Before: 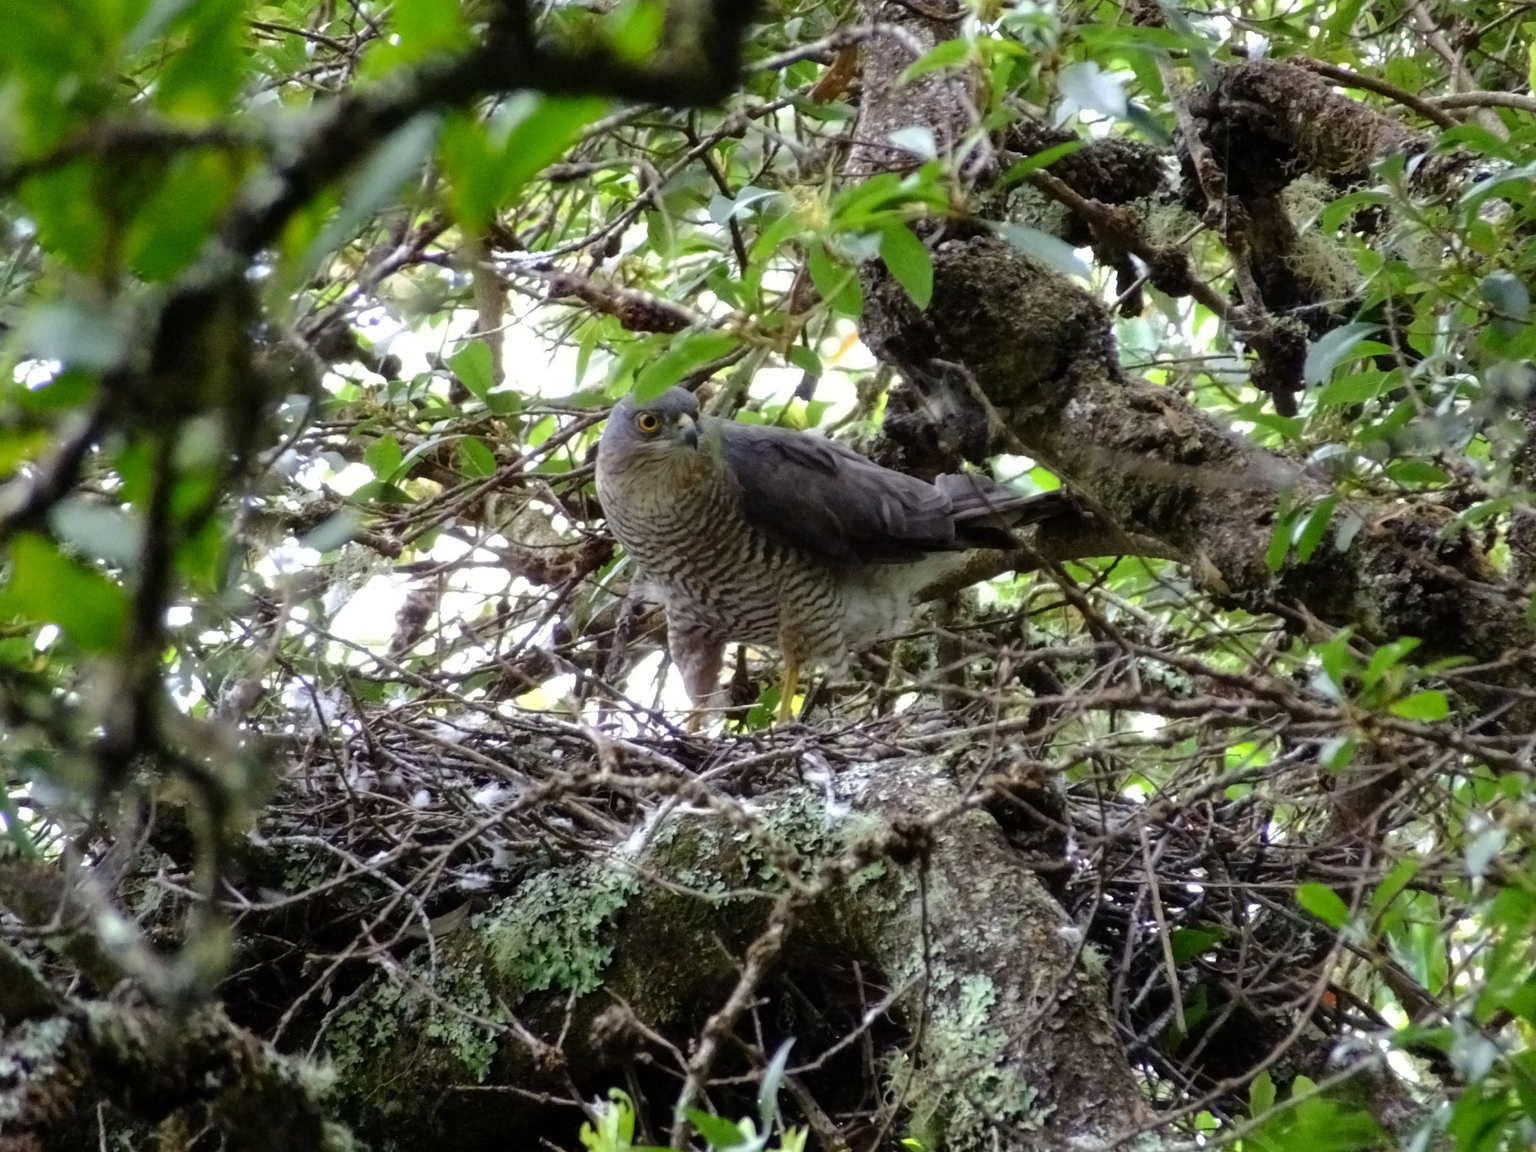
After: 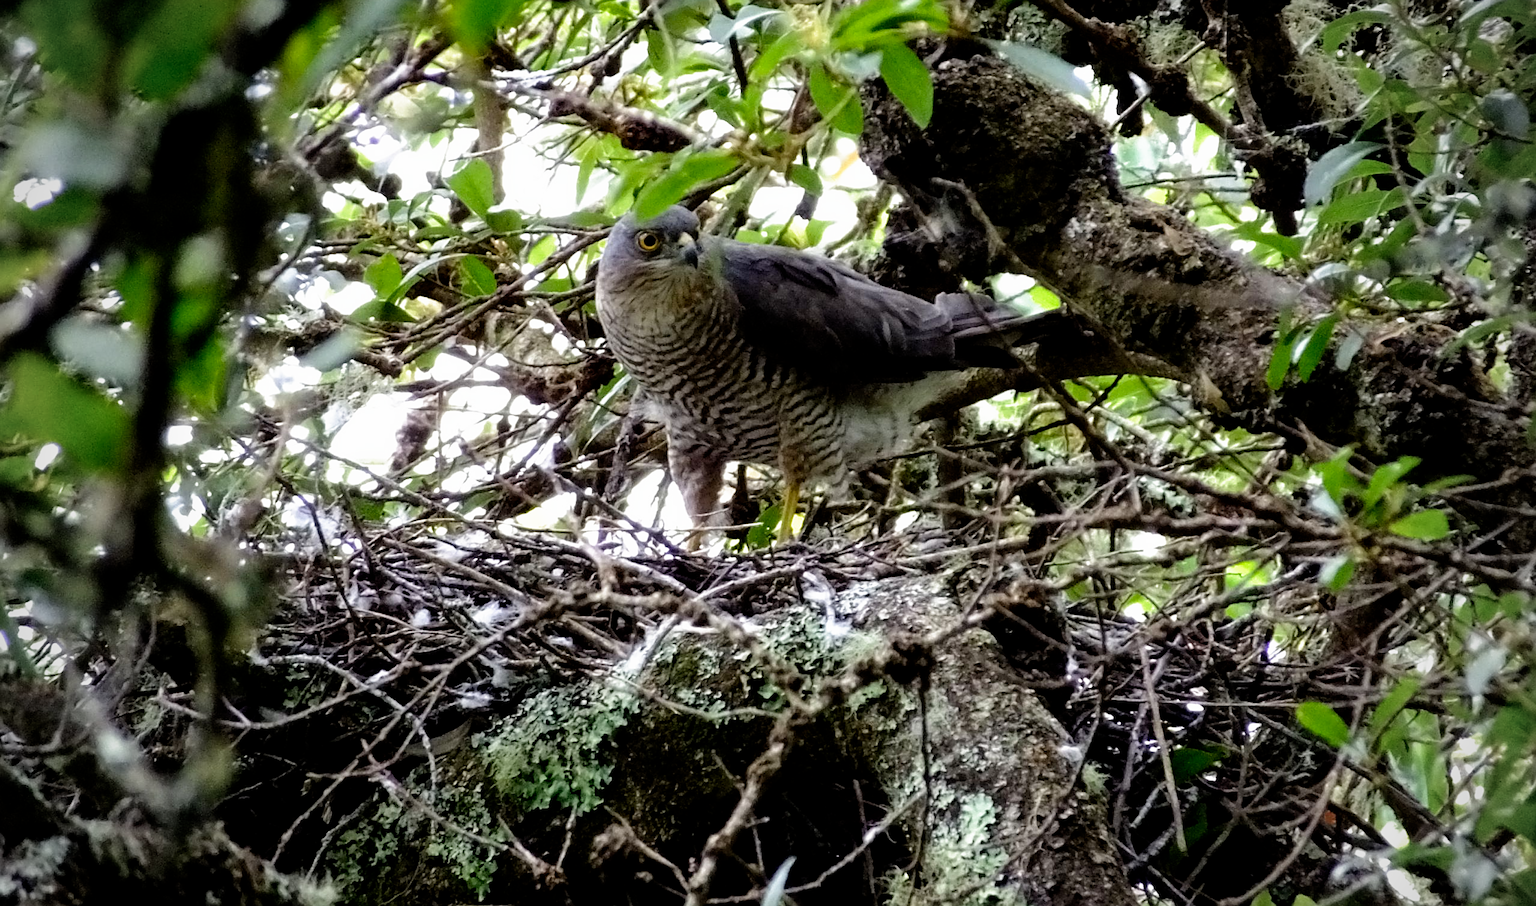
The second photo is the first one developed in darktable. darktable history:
sharpen: on, module defaults
vignetting: fall-off start 71.74%
crop and rotate: top 15.774%, bottom 5.506%
filmic rgb: black relative exposure -8.7 EV, white relative exposure 2.7 EV, threshold 3 EV, target black luminance 0%, hardness 6.25, latitude 75%, contrast 1.325, highlights saturation mix -5%, preserve chrominance no, color science v5 (2021), iterations of high-quality reconstruction 0, enable highlight reconstruction true
